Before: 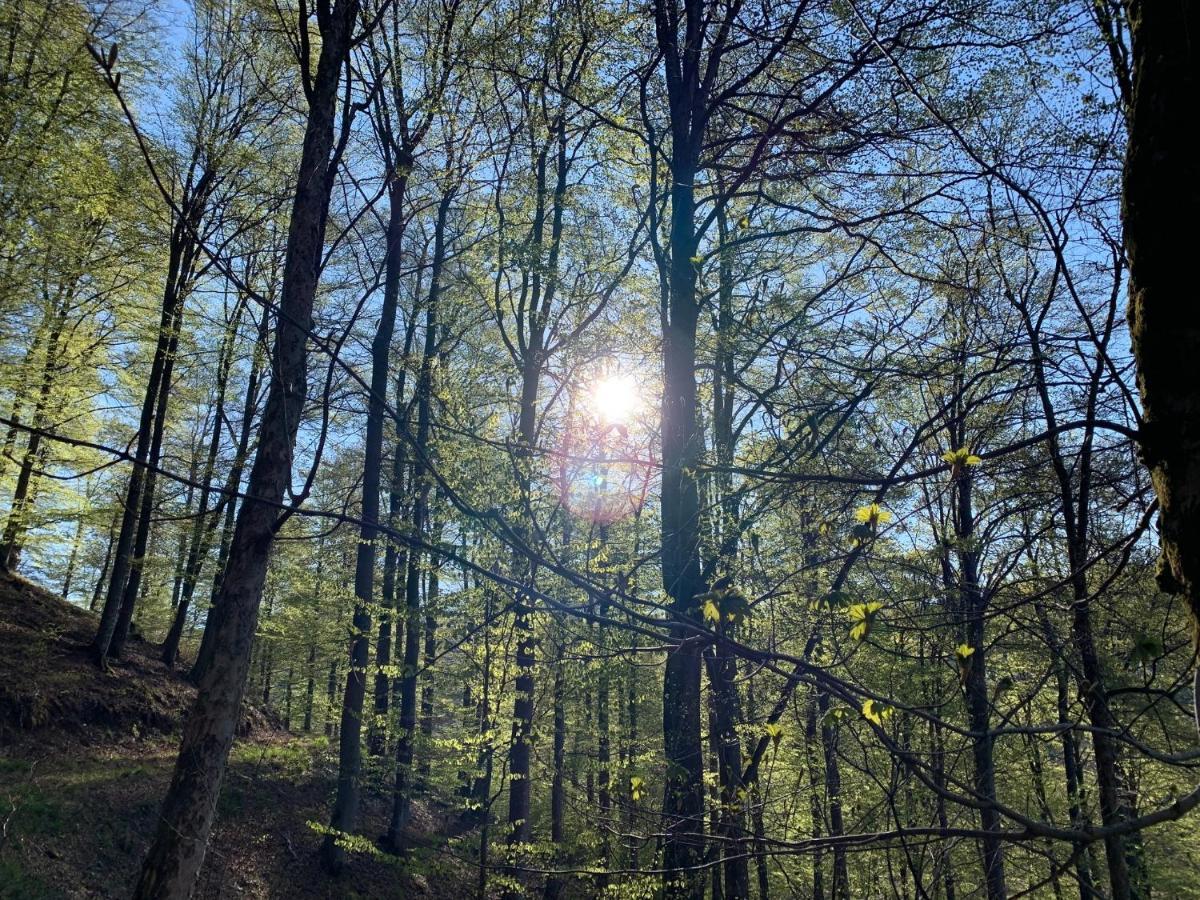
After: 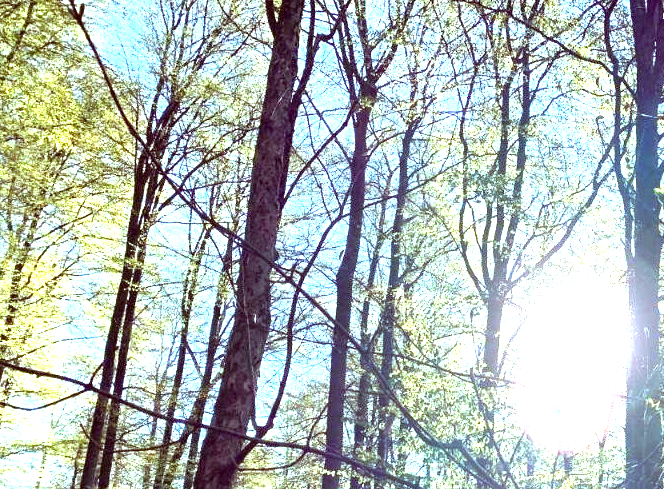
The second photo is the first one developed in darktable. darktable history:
exposure: exposure 2.189 EV, compensate highlight preservation false
local contrast: highlights 100%, shadows 103%, detail 119%, midtone range 0.2
color correction: highlights a* -7.19, highlights b* -0.19, shadows a* 20.29, shadows b* 12.21
crop and rotate: left 3.059%, top 7.667%, right 41.539%, bottom 37.919%
